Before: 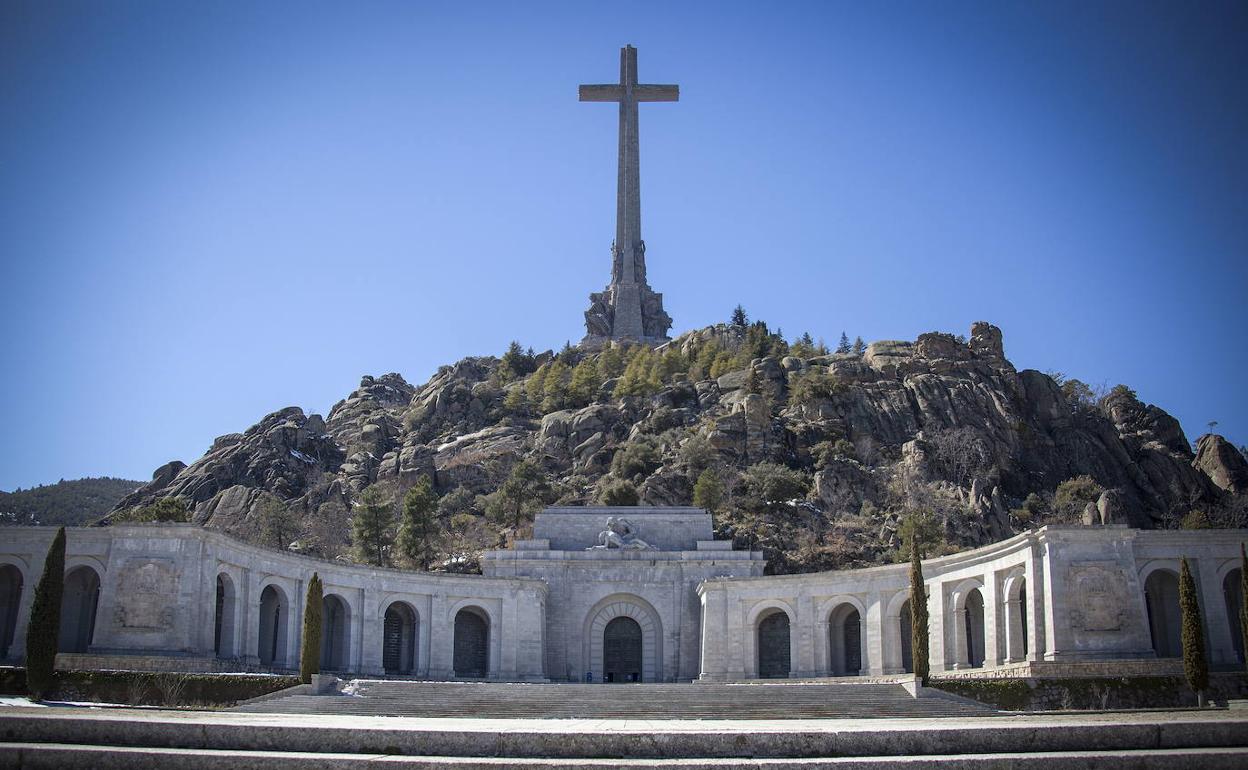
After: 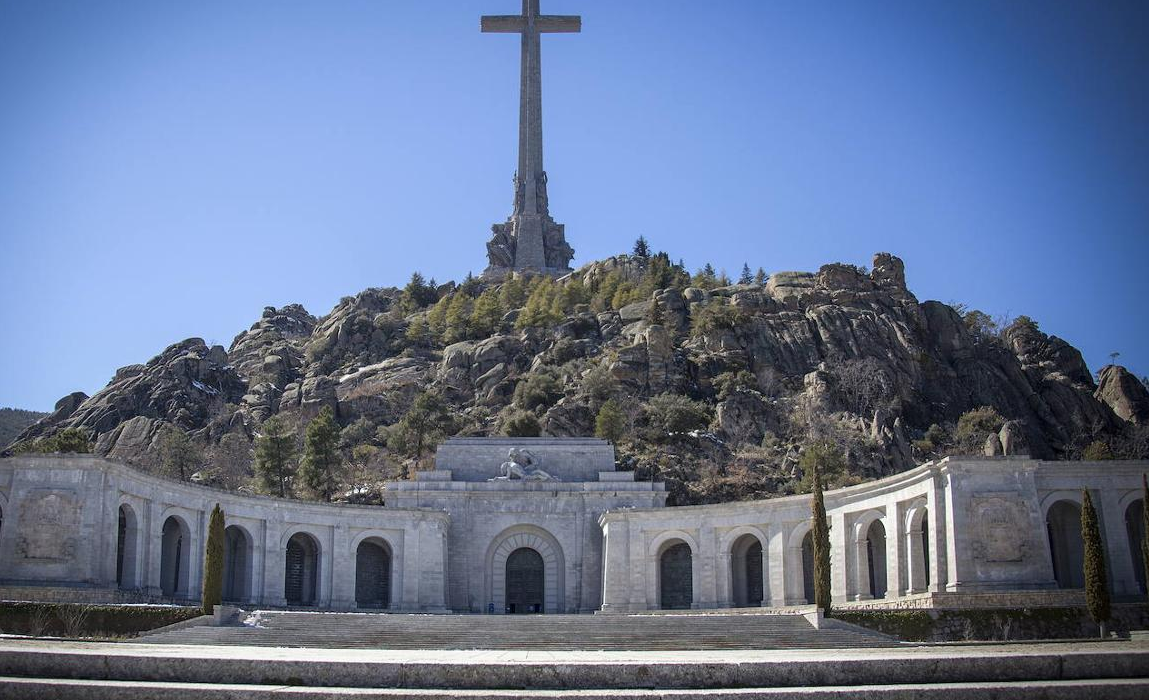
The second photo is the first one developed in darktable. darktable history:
crop and rotate: left 7.915%, top 9.002%
